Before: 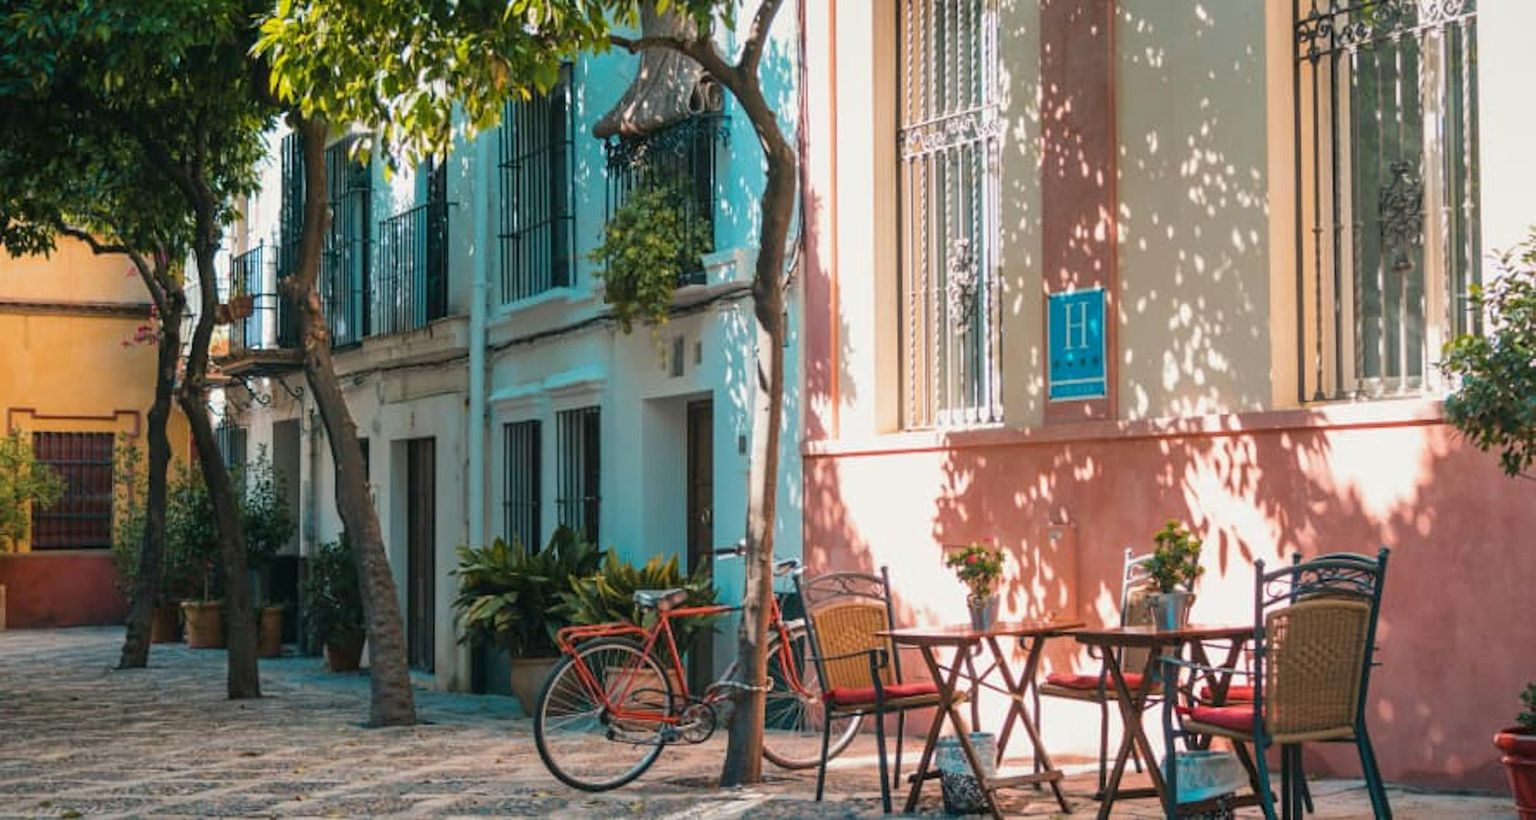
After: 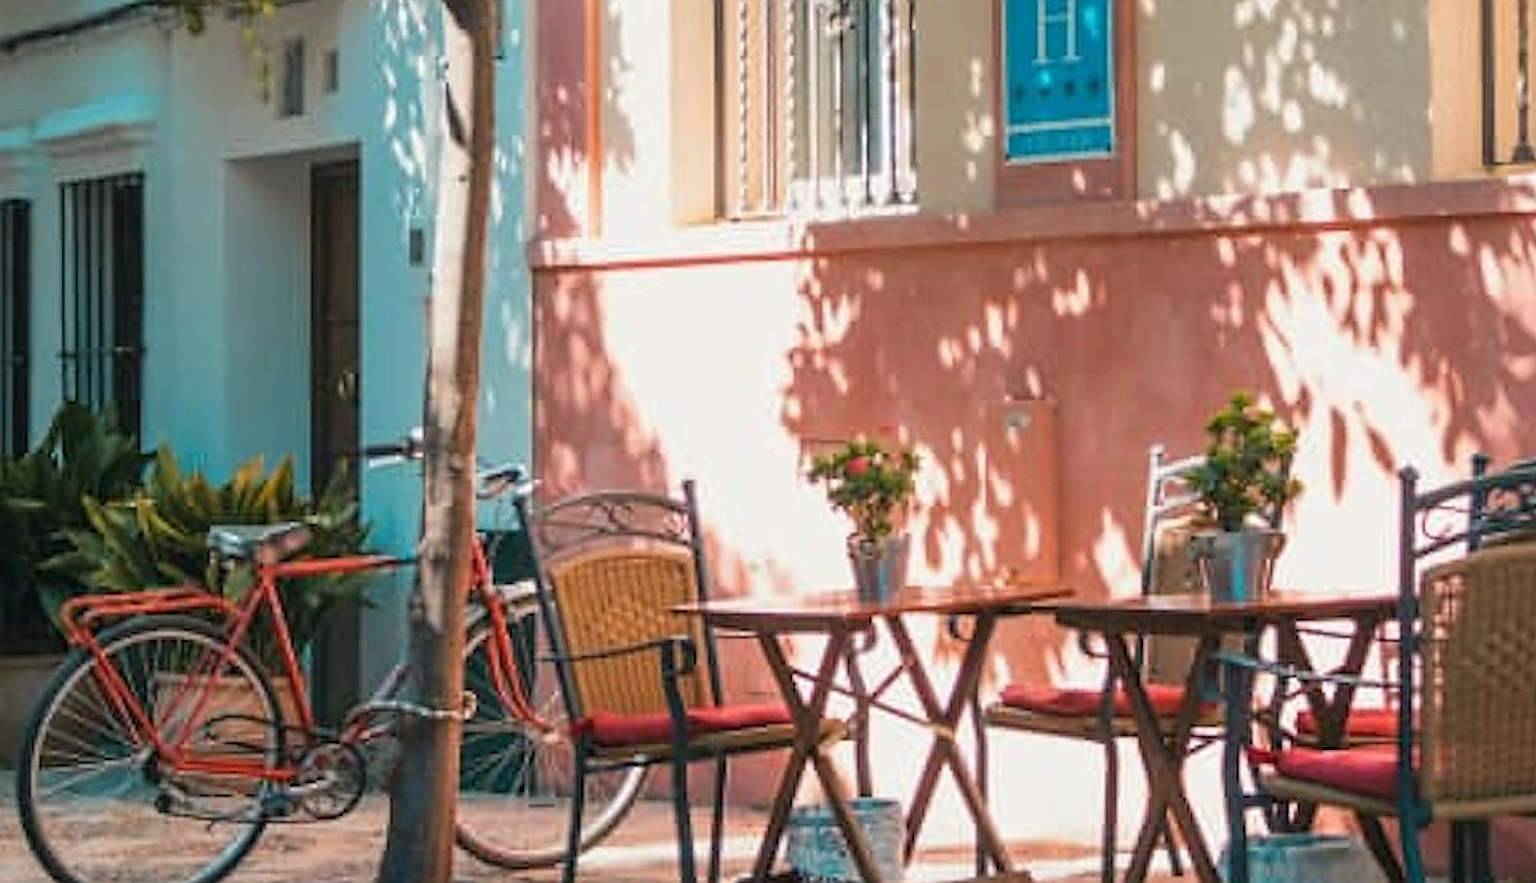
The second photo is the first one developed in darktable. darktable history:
sharpen: radius 1.363, amount 1.265, threshold 0.682
crop: left 34.208%, top 38.598%, right 13.633%, bottom 5.127%
